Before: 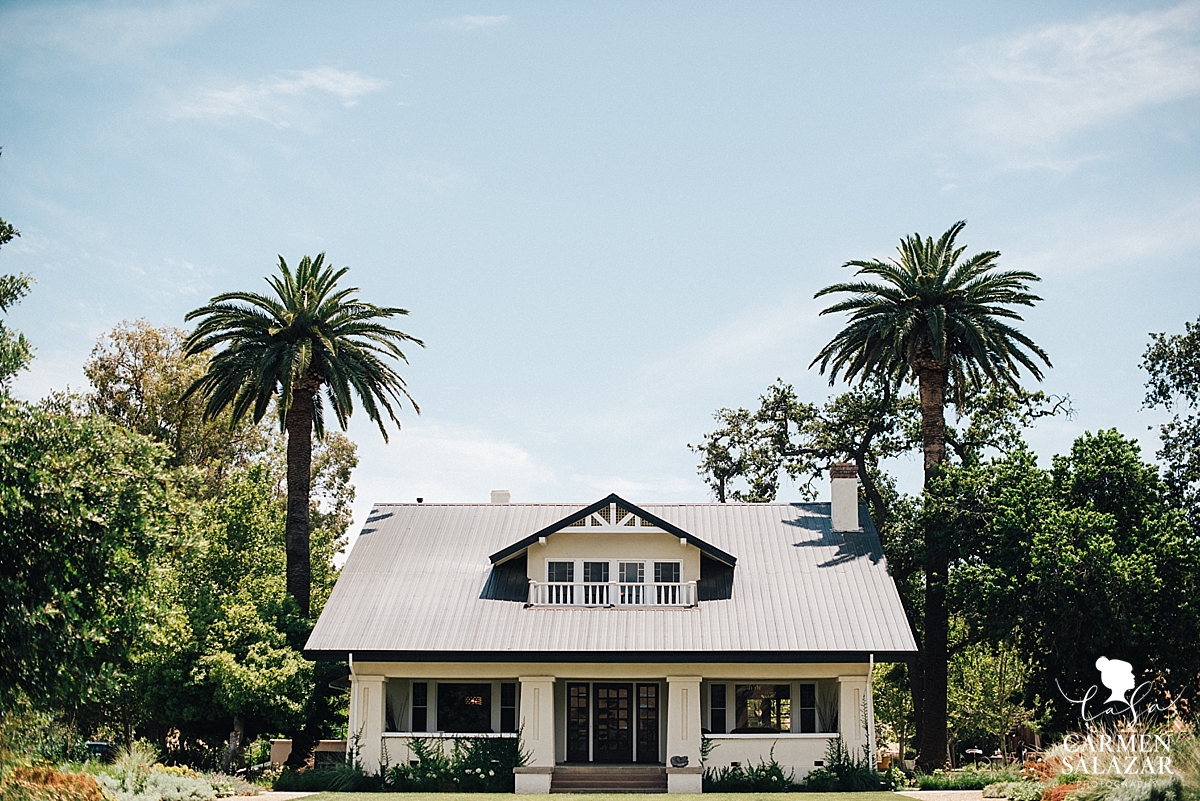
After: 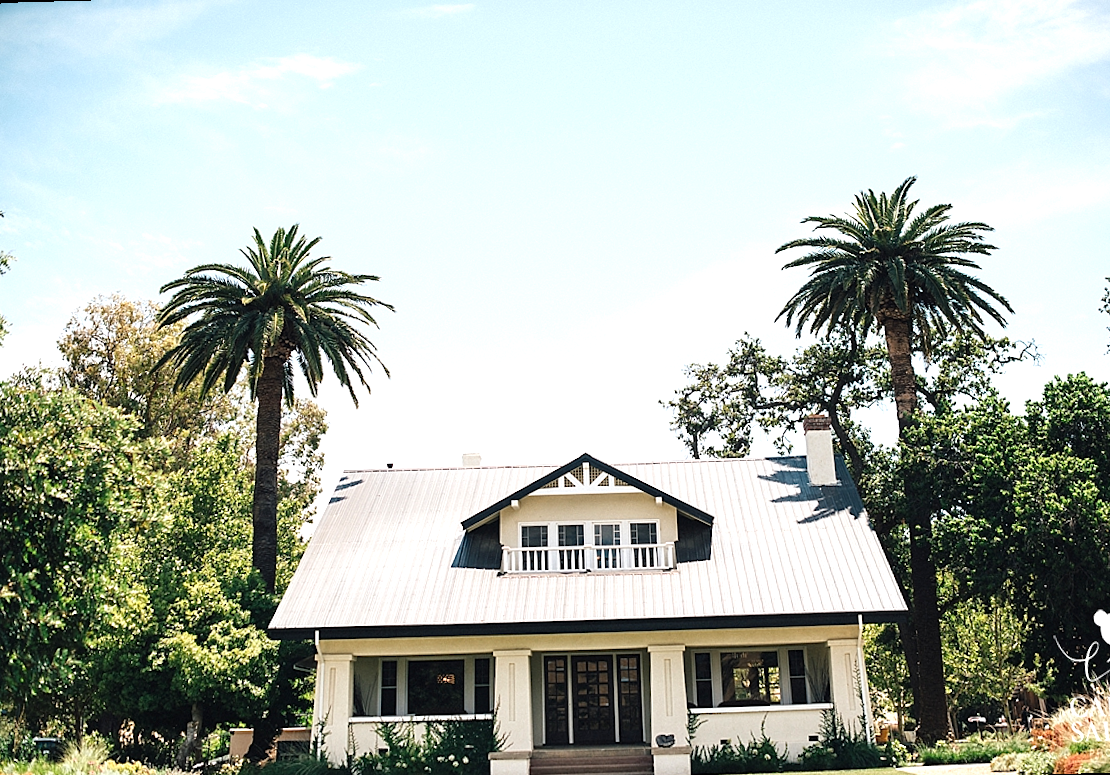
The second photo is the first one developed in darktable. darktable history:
exposure: exposure 0.6 EV, compensate highlight preservation false
rotate and perspective: rotation -1.68°, lens shift (vertical) -0.146, crop left 0.049, crop right 0.912, crop top 0.032, crop bottom 0.96
